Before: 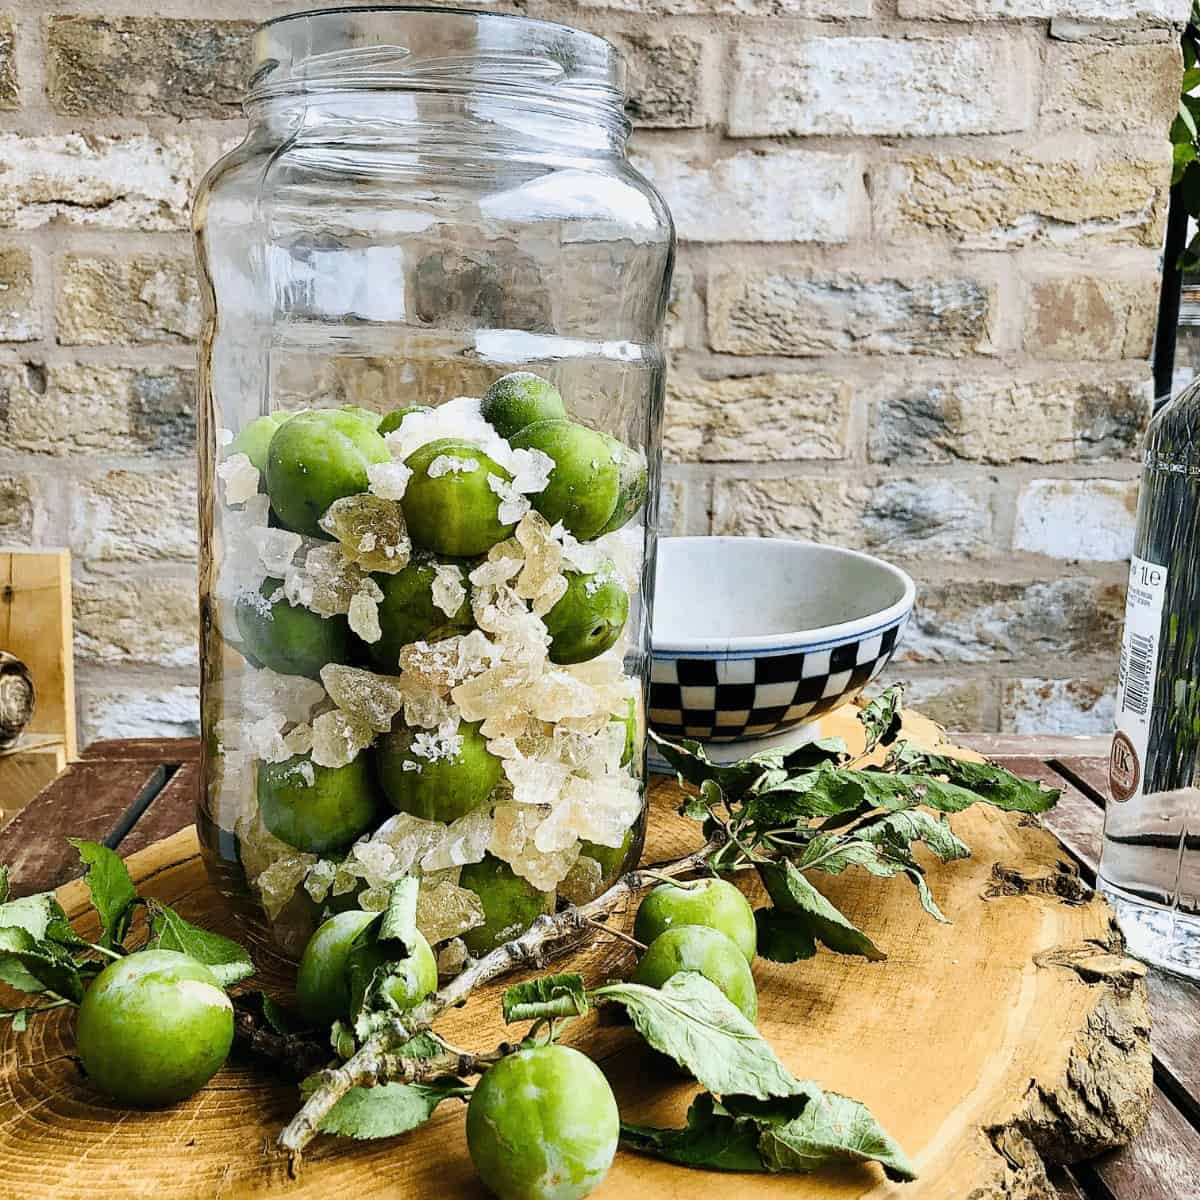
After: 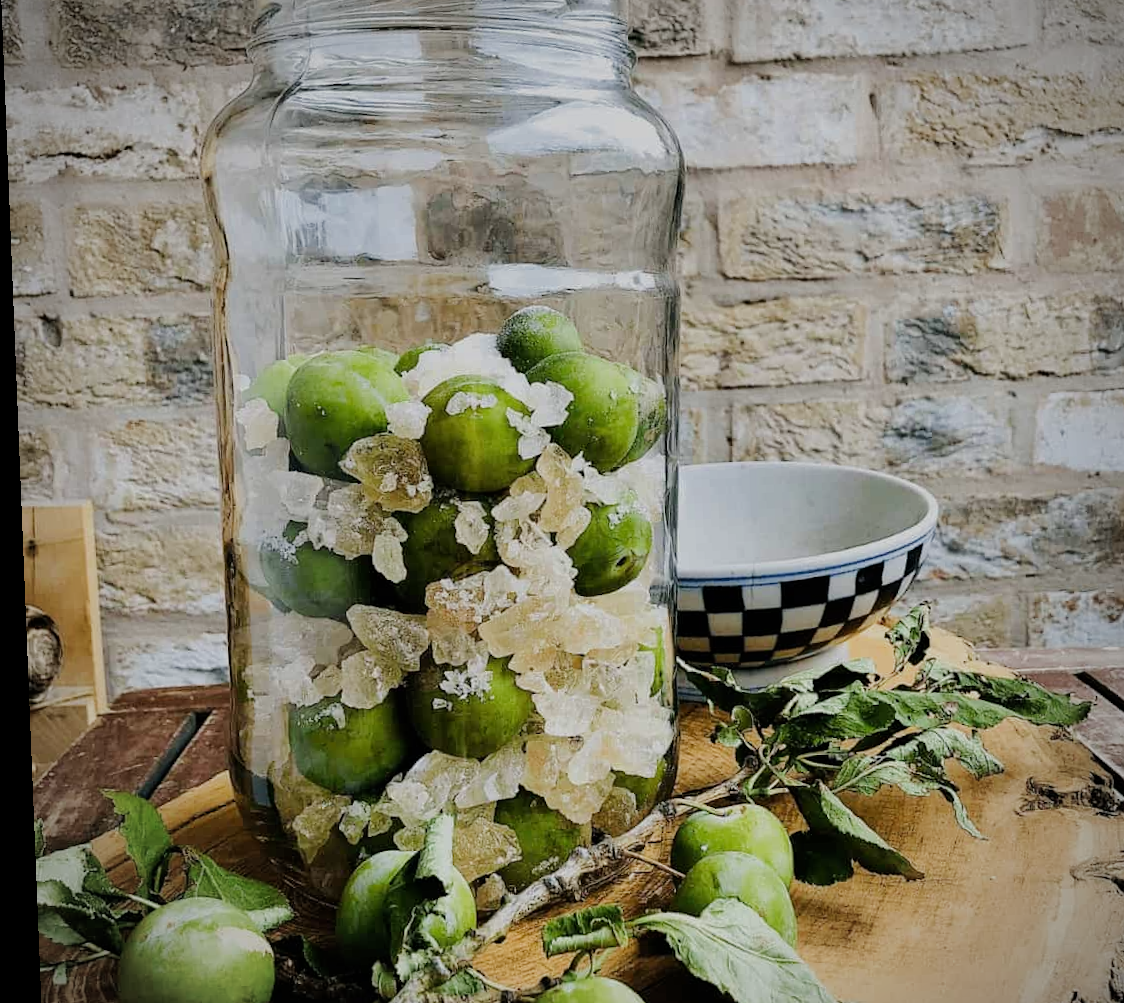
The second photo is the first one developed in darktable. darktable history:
rgb curve: curves: ch0 [(0, 0) (0.175, 0.154) (0.785, 0.663) (1, 1)]
rotate and perspective: rotation -2.29°, automatic cropping off
vignetting: on, module defaults
filmic rgb: black relative exposure -16 EV, white relative exposure 4.97 EV, hardness 6.25
white balance: red 1, blue 1
crop: top 7.49%, right 9.717%, bottom 11.943%
